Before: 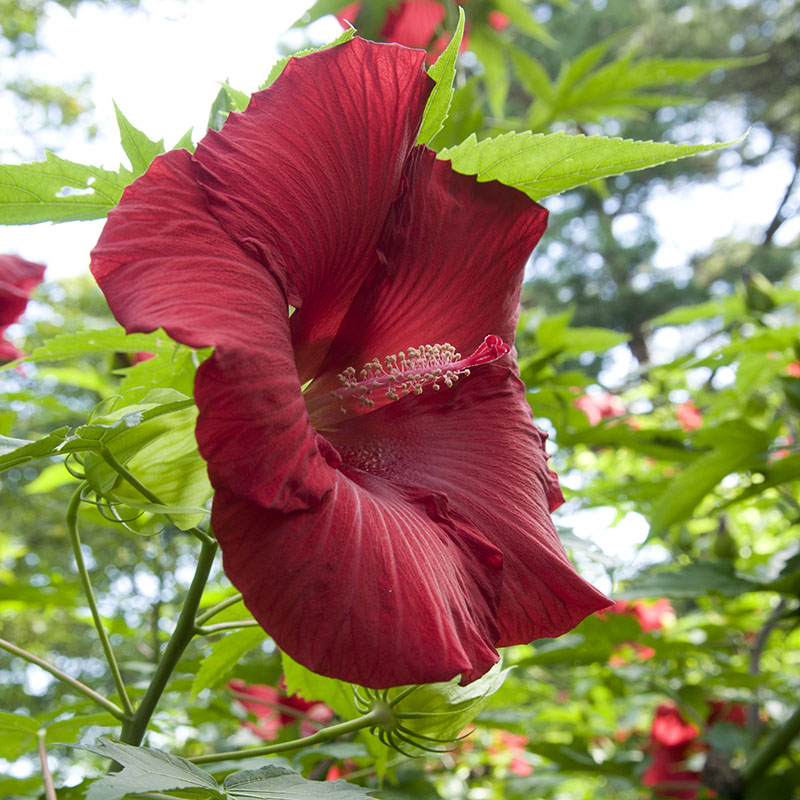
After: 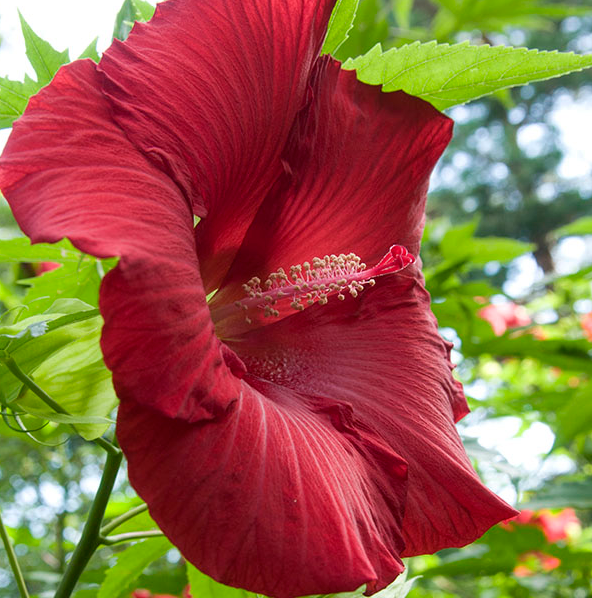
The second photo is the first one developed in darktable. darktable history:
crop and rotate: left 11.979%, top 11.35%, right 13.984%, bottom 13.882%
